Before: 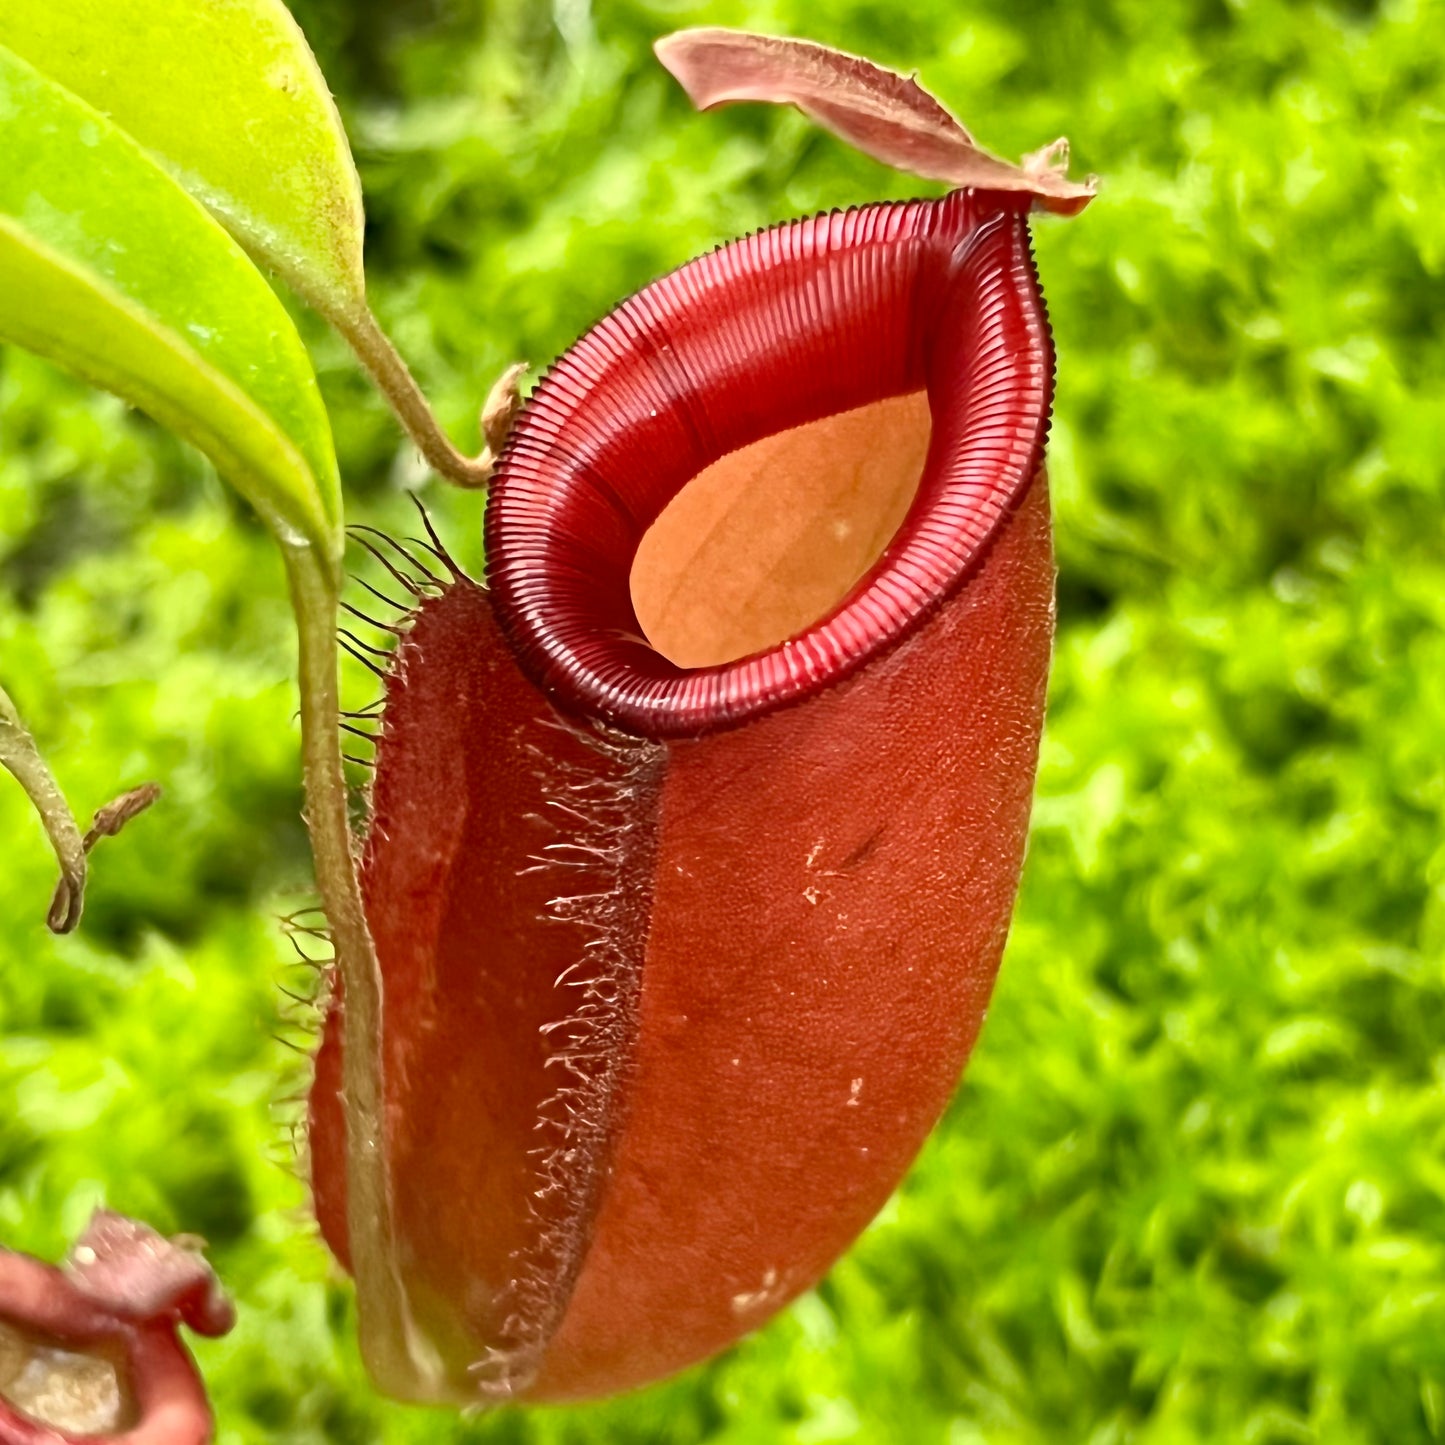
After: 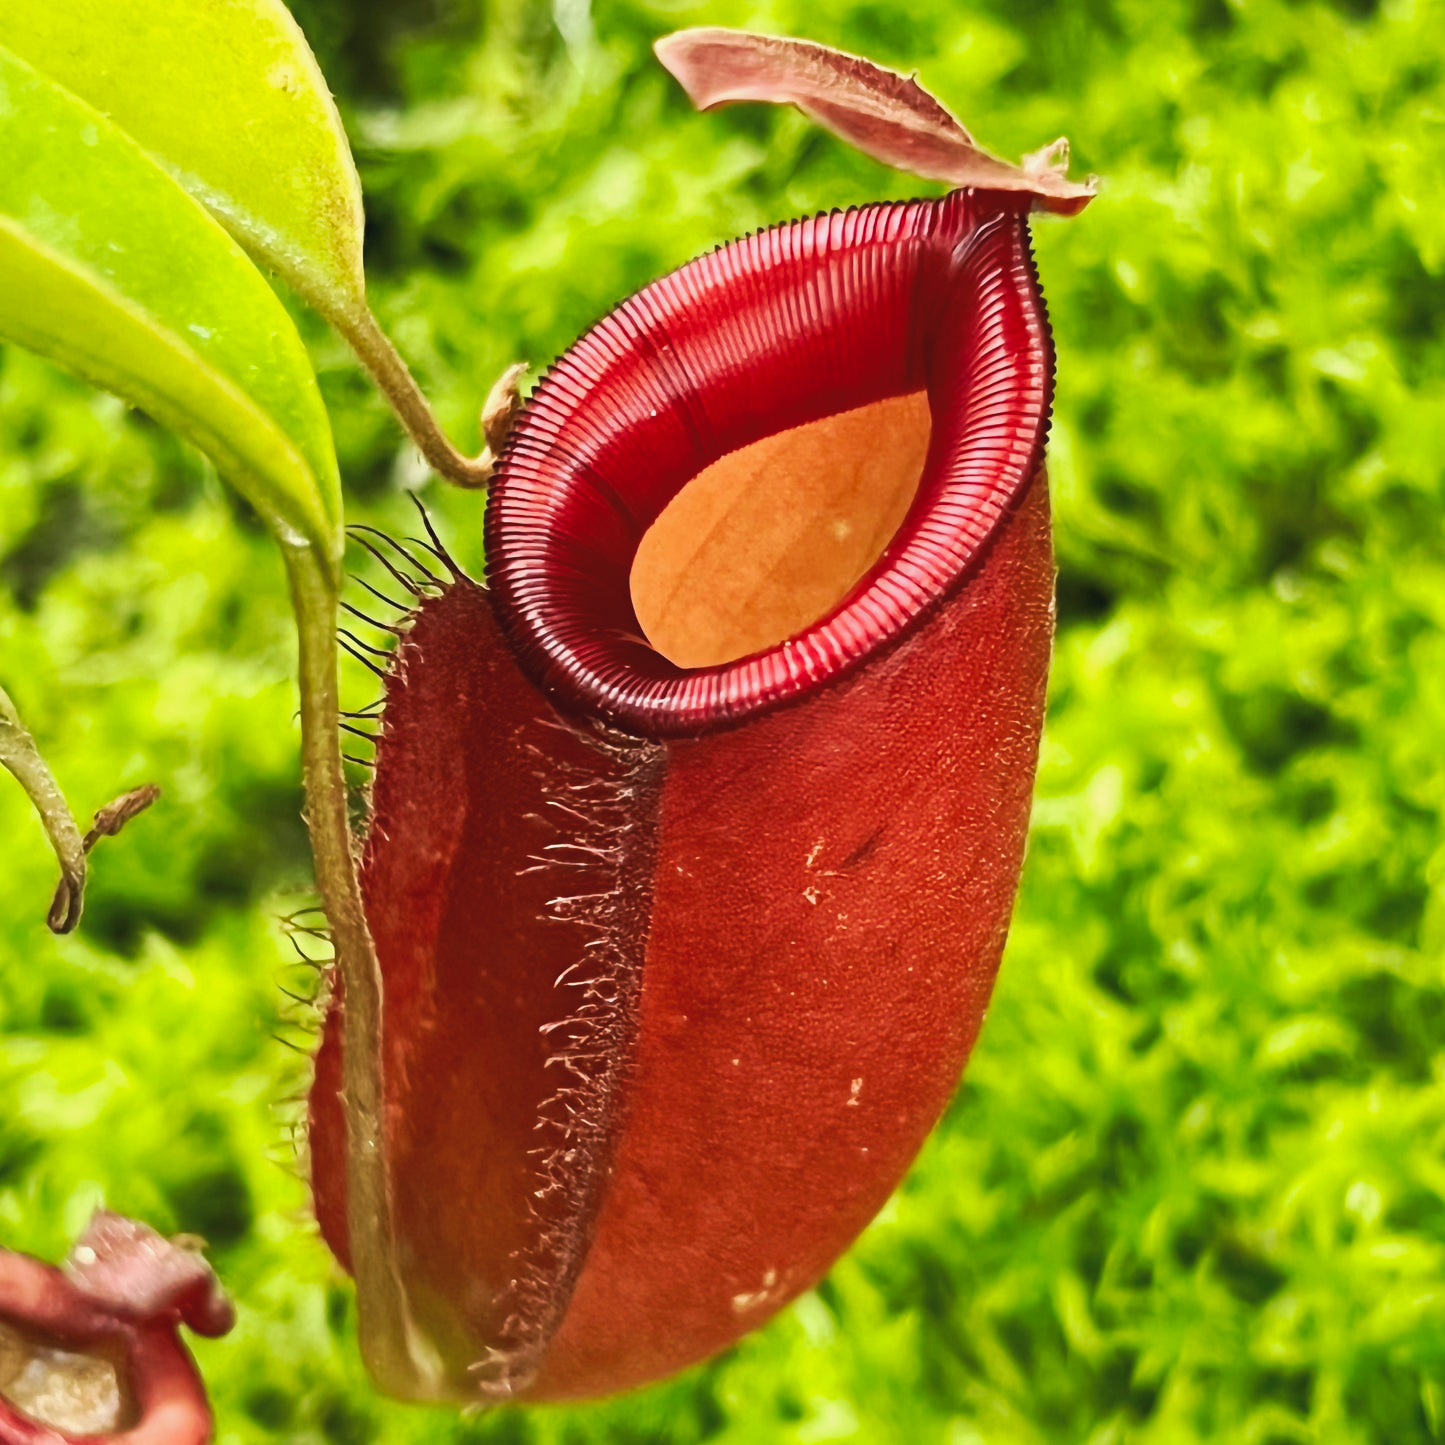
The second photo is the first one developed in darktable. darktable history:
tone curve: curves: ch0 [(0, 0) (0.003, 0.003) (0.011, 0.011) (0.025, 0.022) (0.044, 0.039) (0.069, 0.055) (0.1, 0.074) (0.136, 0.101) (0.177, 0.134) (0.224, 0.171) (0.277, 0.216) (0.335, 0.277) (0.399, 0.345) (0.468, 0.427) (0.543, 0.526) (0.623, 0.636) (0.709, 0.731) (0.801, 0.822) (0.898, 0.917) (1, 1)], preserve colors none
contrast brightness saturation: contrast -0.1, saturation -0.1
